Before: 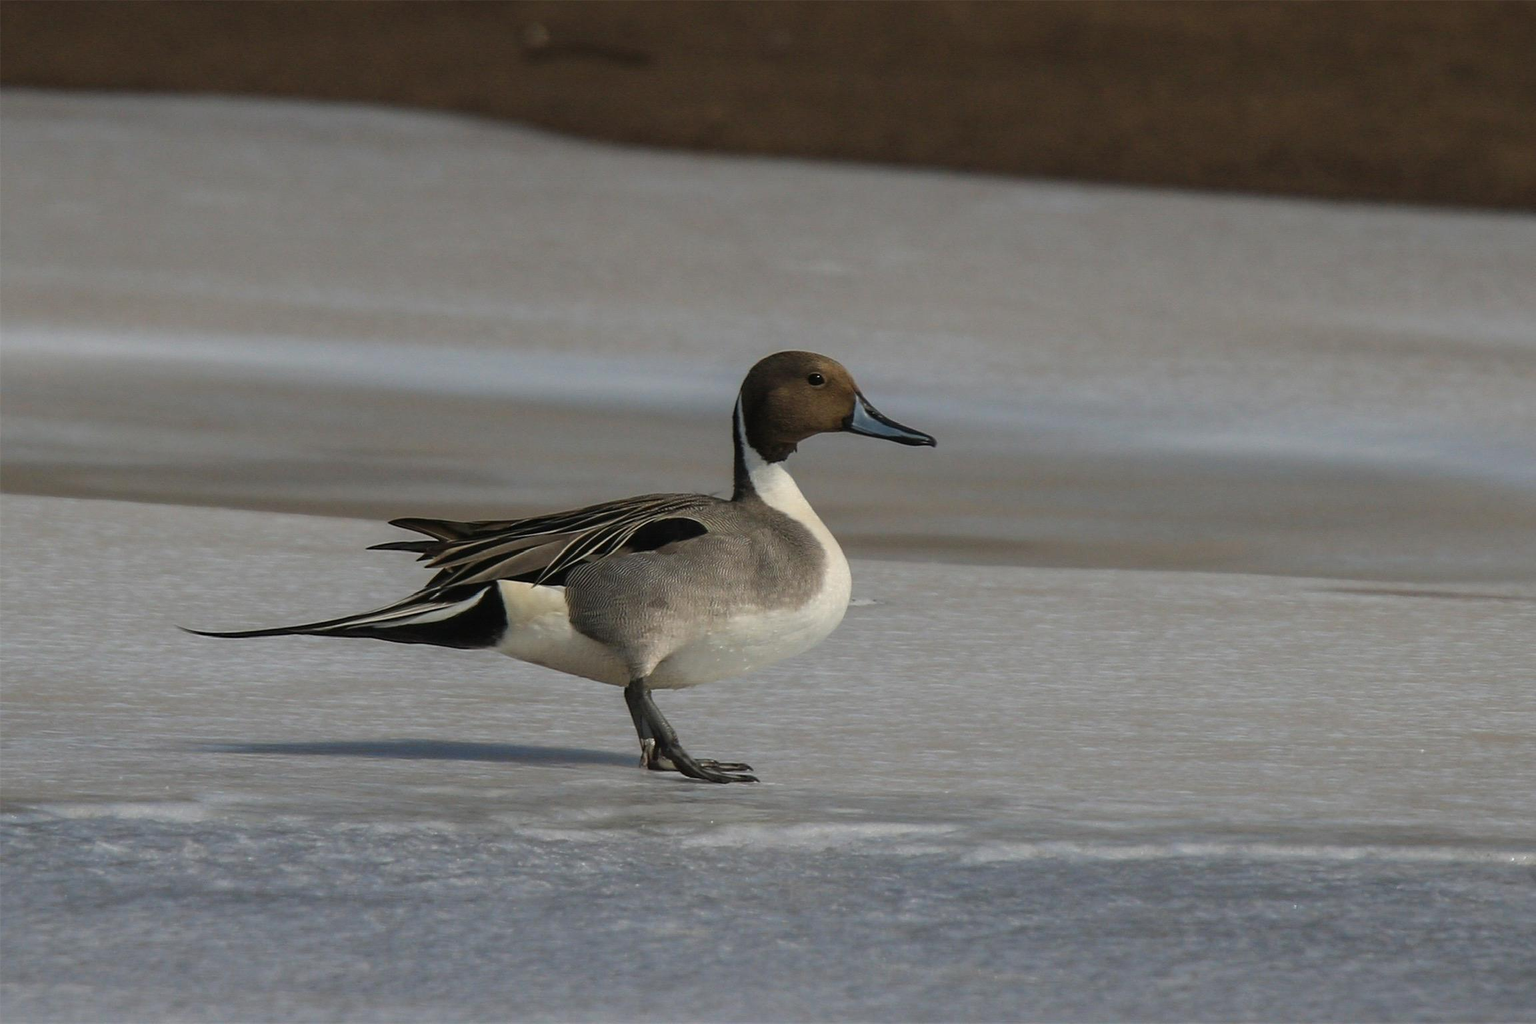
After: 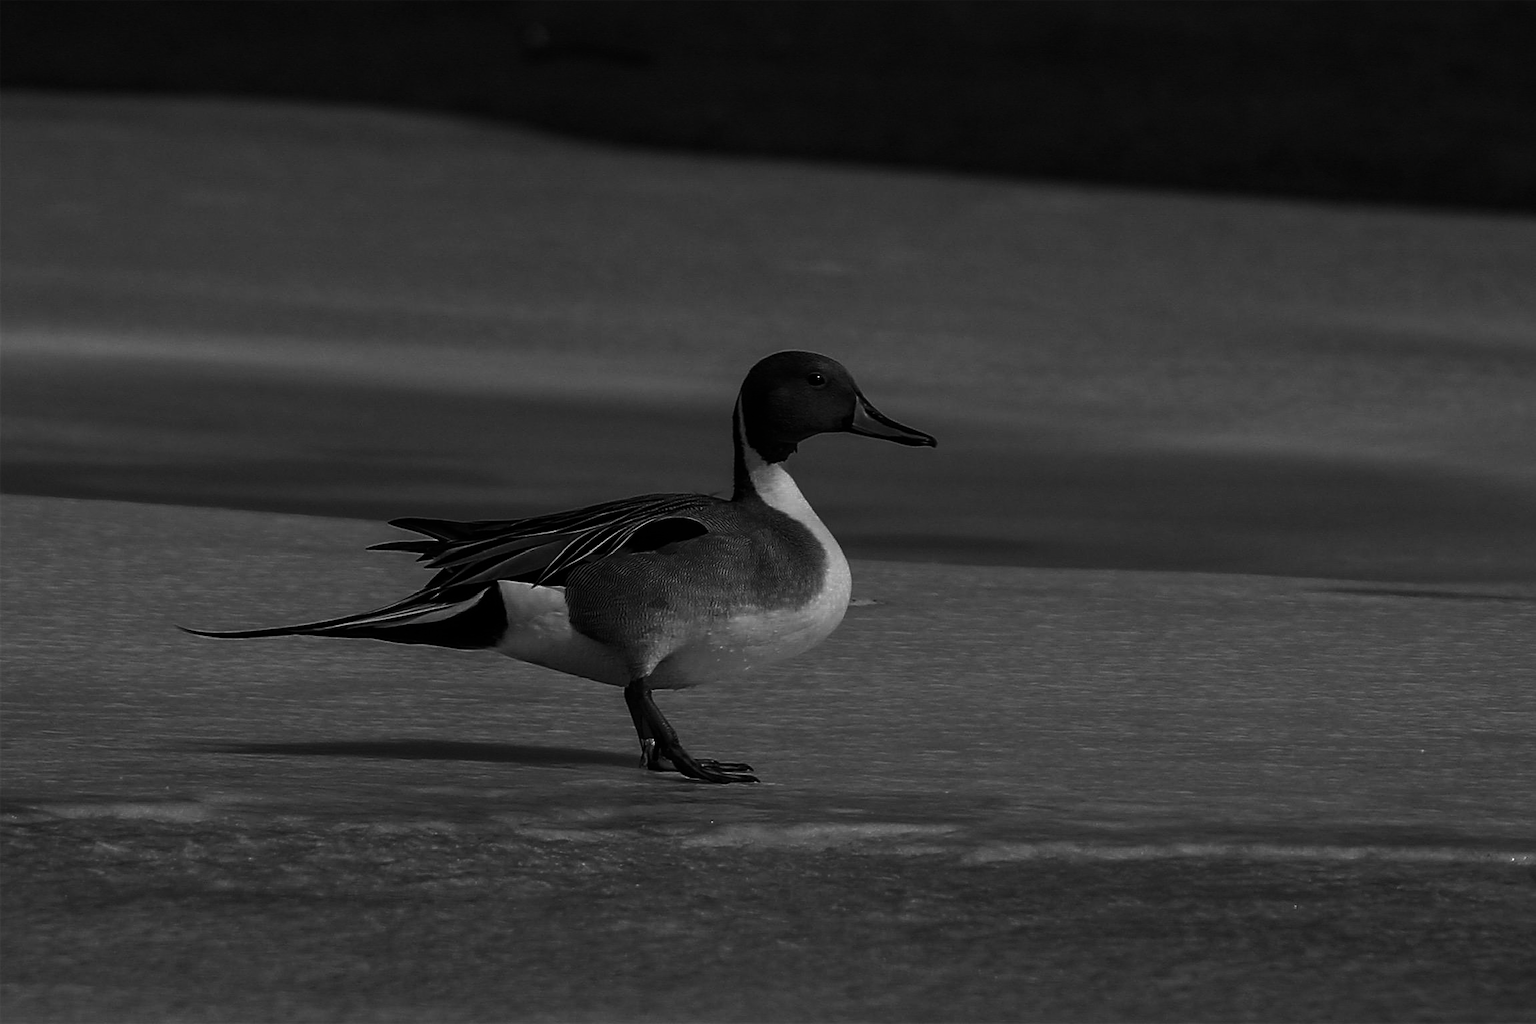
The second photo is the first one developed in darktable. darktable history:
contrast brightness saturation: contrast -0.031, brightness -0.589, saturation -0.992
color zones: curves: ch1 [(0, 0.153) (0.143, 0.15) (0.286, 0.151) (0.429, 0.152) (0.571, 0.152) (0.714, 0.151) (0.857, 0.151) (1, 0.153)]
sharpen: amount 0.479
